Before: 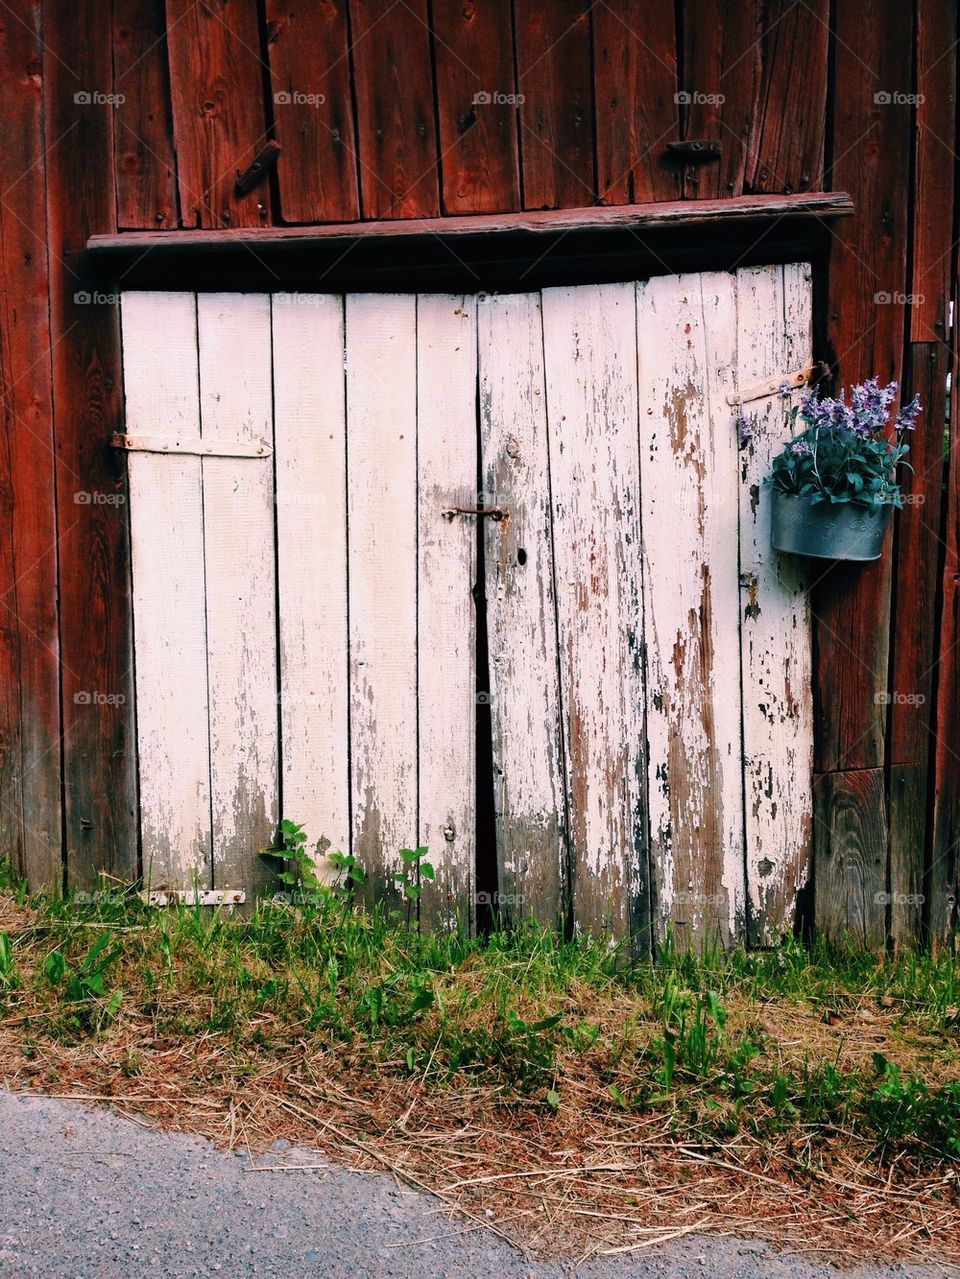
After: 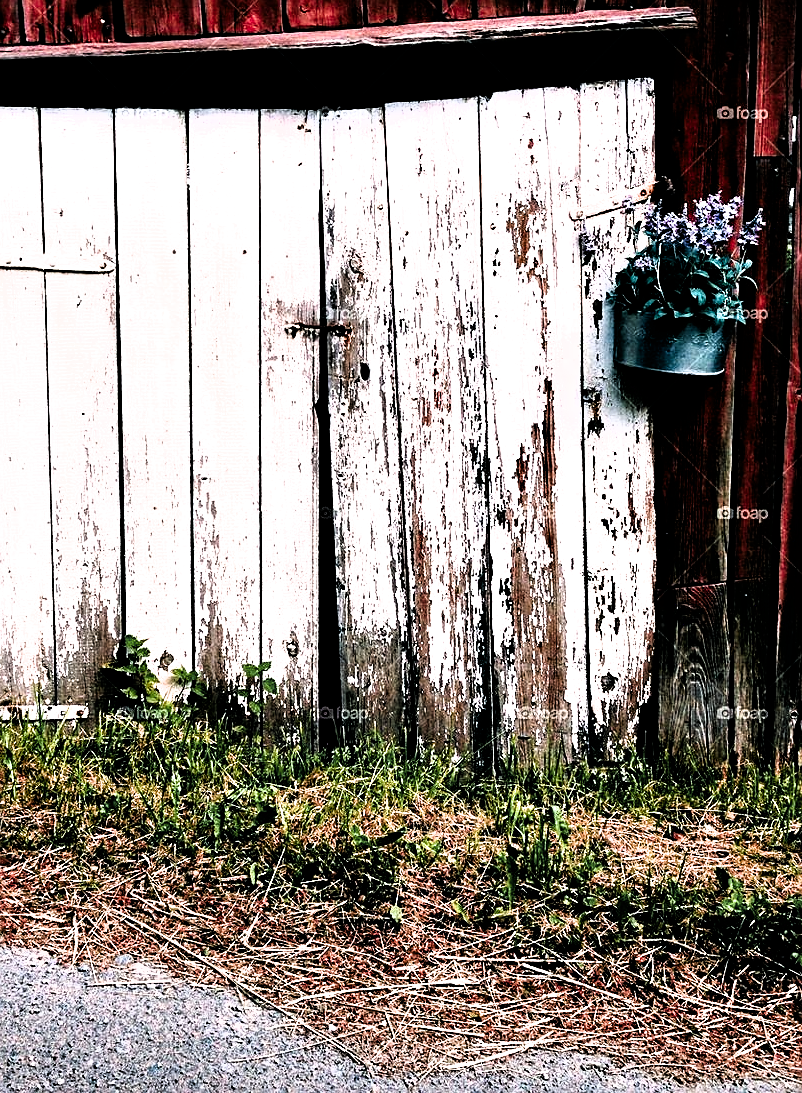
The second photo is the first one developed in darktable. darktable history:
color zones: curves: ch1 [(0.309, 0.524) (0.41, 0.329) (0.508, 0.509)]; ch2 [(0.25, 0.457) (0.75, 0.5)]
sharpen: on, module defaults
crop: left 16.378%, top 14.472%
contrast equalizer: octaves 7, y [[0.6 ×6], [0.55 ×6], [0 ×6], [0 ×6], [0 ×6]]
exposure: compensate exposure bias true, compensate highlight preservation false
filmic rgb: black relative exposure -8.3 EV, white relative exposure 2.22 EV, hardness 7.08, latitude 86.08%, contrast 1.692, highlights saturation mix -4.49%, shadows ↔ highlights balance -2.17%
